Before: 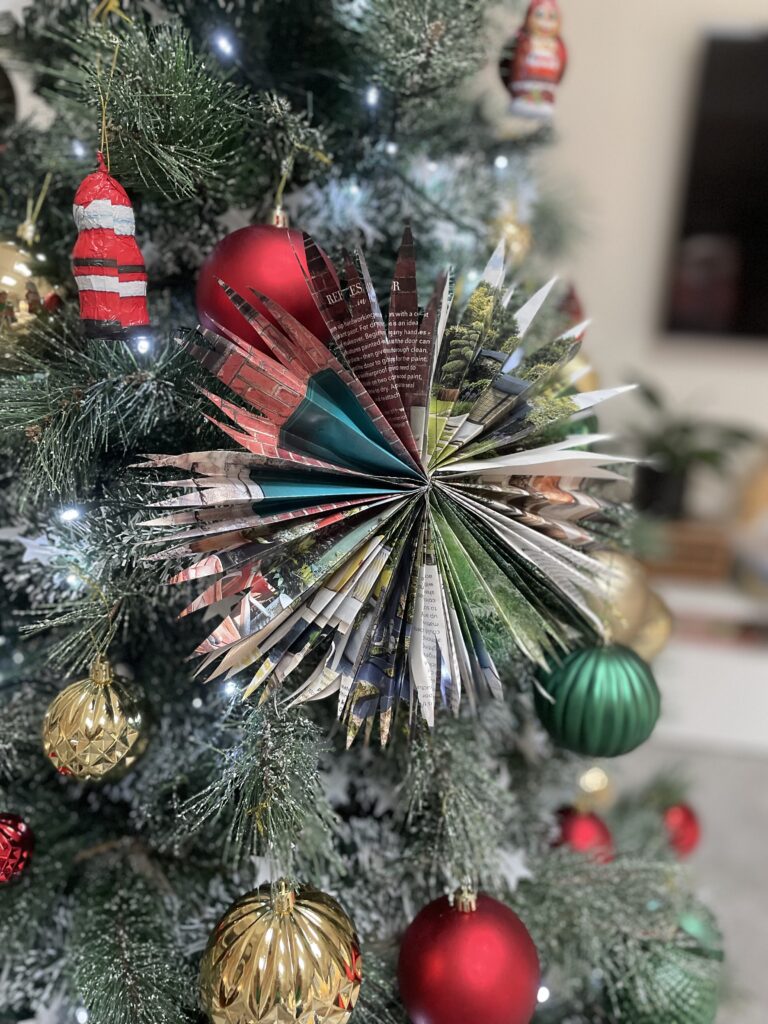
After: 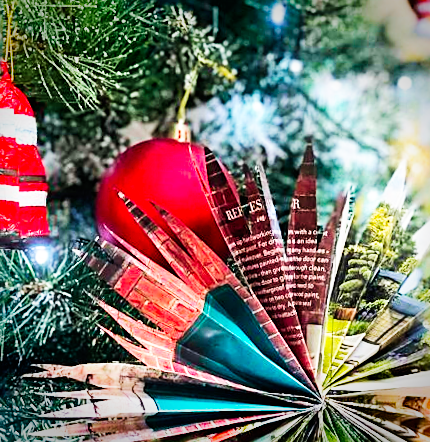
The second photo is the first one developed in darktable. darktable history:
color balance rgb: perceptual saturation grading › global saturation 25%, perceptual brilliance grading › mid-tones 10%, perceptual brilliance grading › shadows 15%, global vibrance 20%
vignetting: fall-off start 88.53%, fall-off radius 44.2%, saturation 0.376, width/height ratio 1.161
rotate and perspective: rotation 1.72°, automatic cropping off
sharpen: on, module defaults
white balance: emerald 1
base curve: curves: ch0 [(0, 0) (0.007, 0.004) (0.027, 0.03) (0.046, 0.07) (0.207, 0.54) (0.442, 0.872) (0.673, 0.972) (1, 1)], preserve colors none
velvia: on, module defaults
crop: left 15.306%, top 9.065%, right 30.789%, bottom 48.638%
